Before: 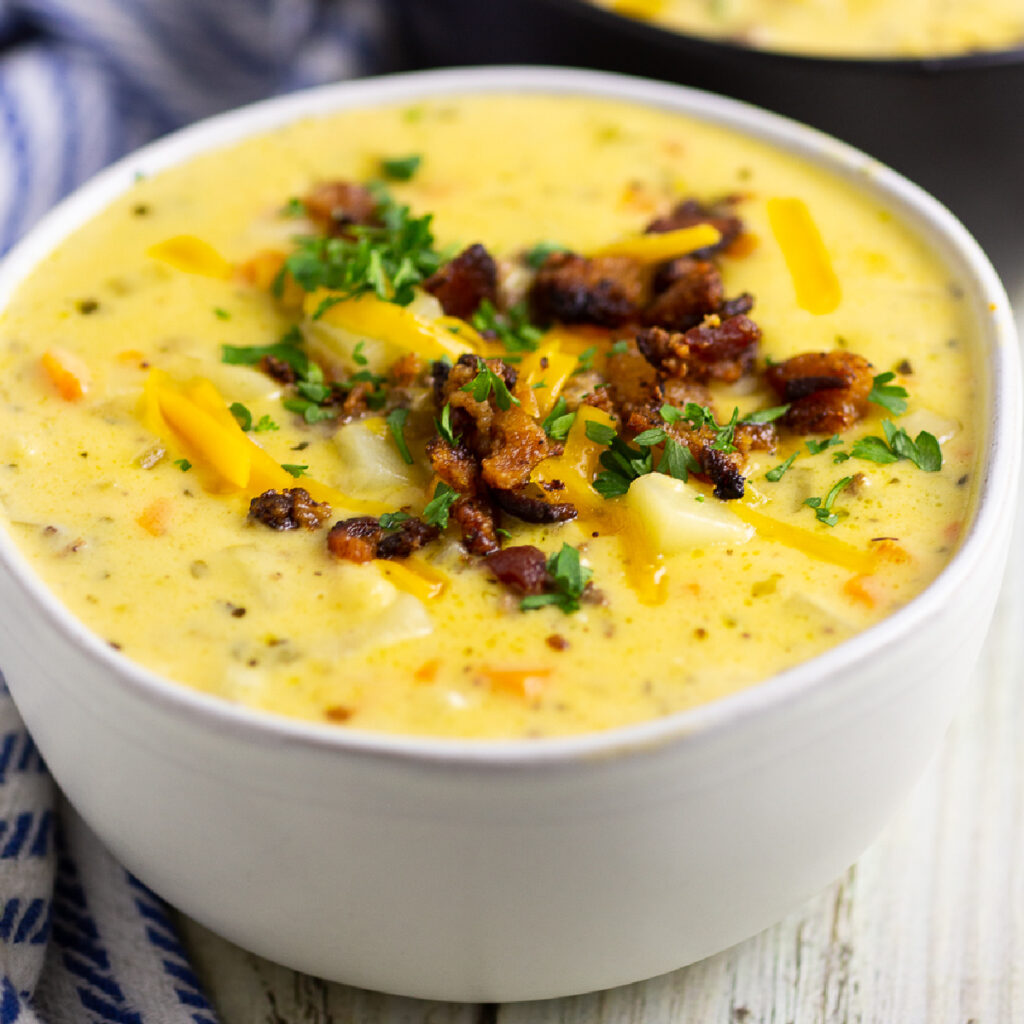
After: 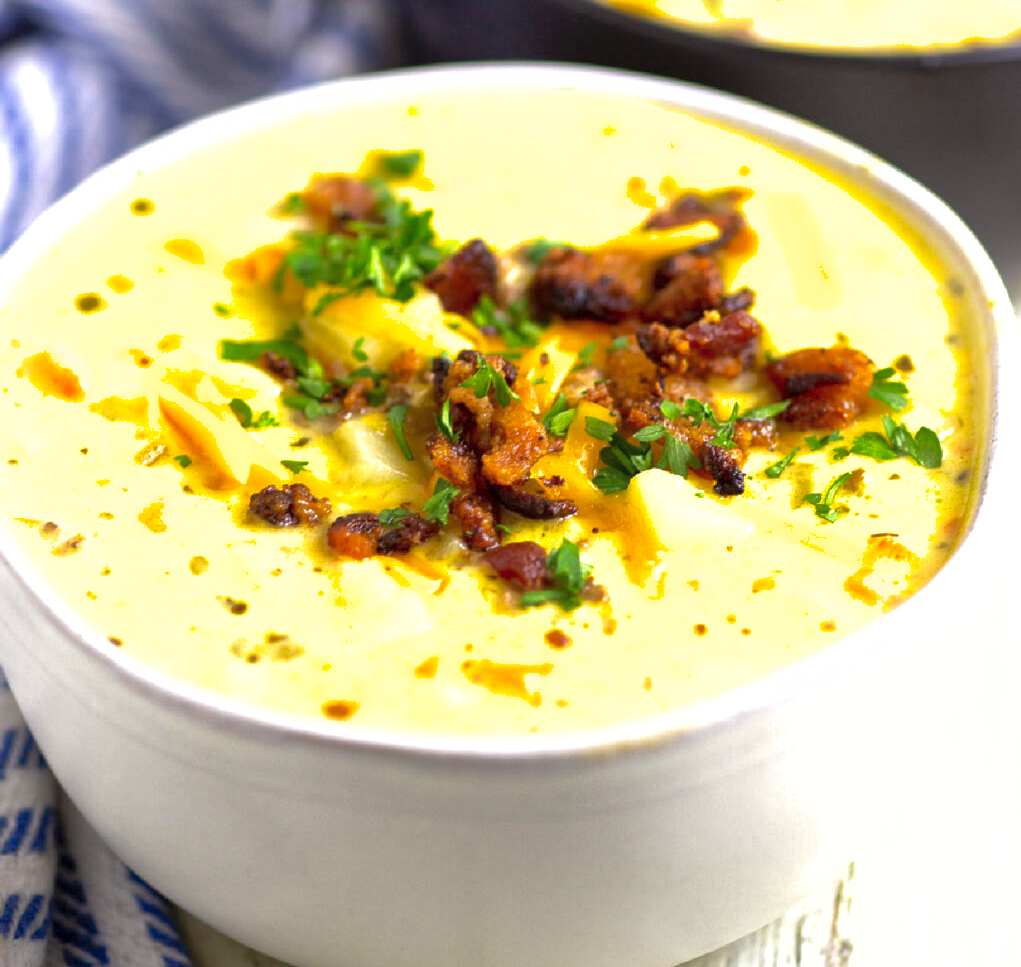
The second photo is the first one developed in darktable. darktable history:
crop: top 0.448%, right 0.264%, bottom 5.045%
local contrast: mode bilateral grid, contrast 10, coarseness 25, detail 115%, midtone range 0.2
shadows and highlights: on, module defaults
exposure: exposure 0.74 EV, compensate highlight preservation false
